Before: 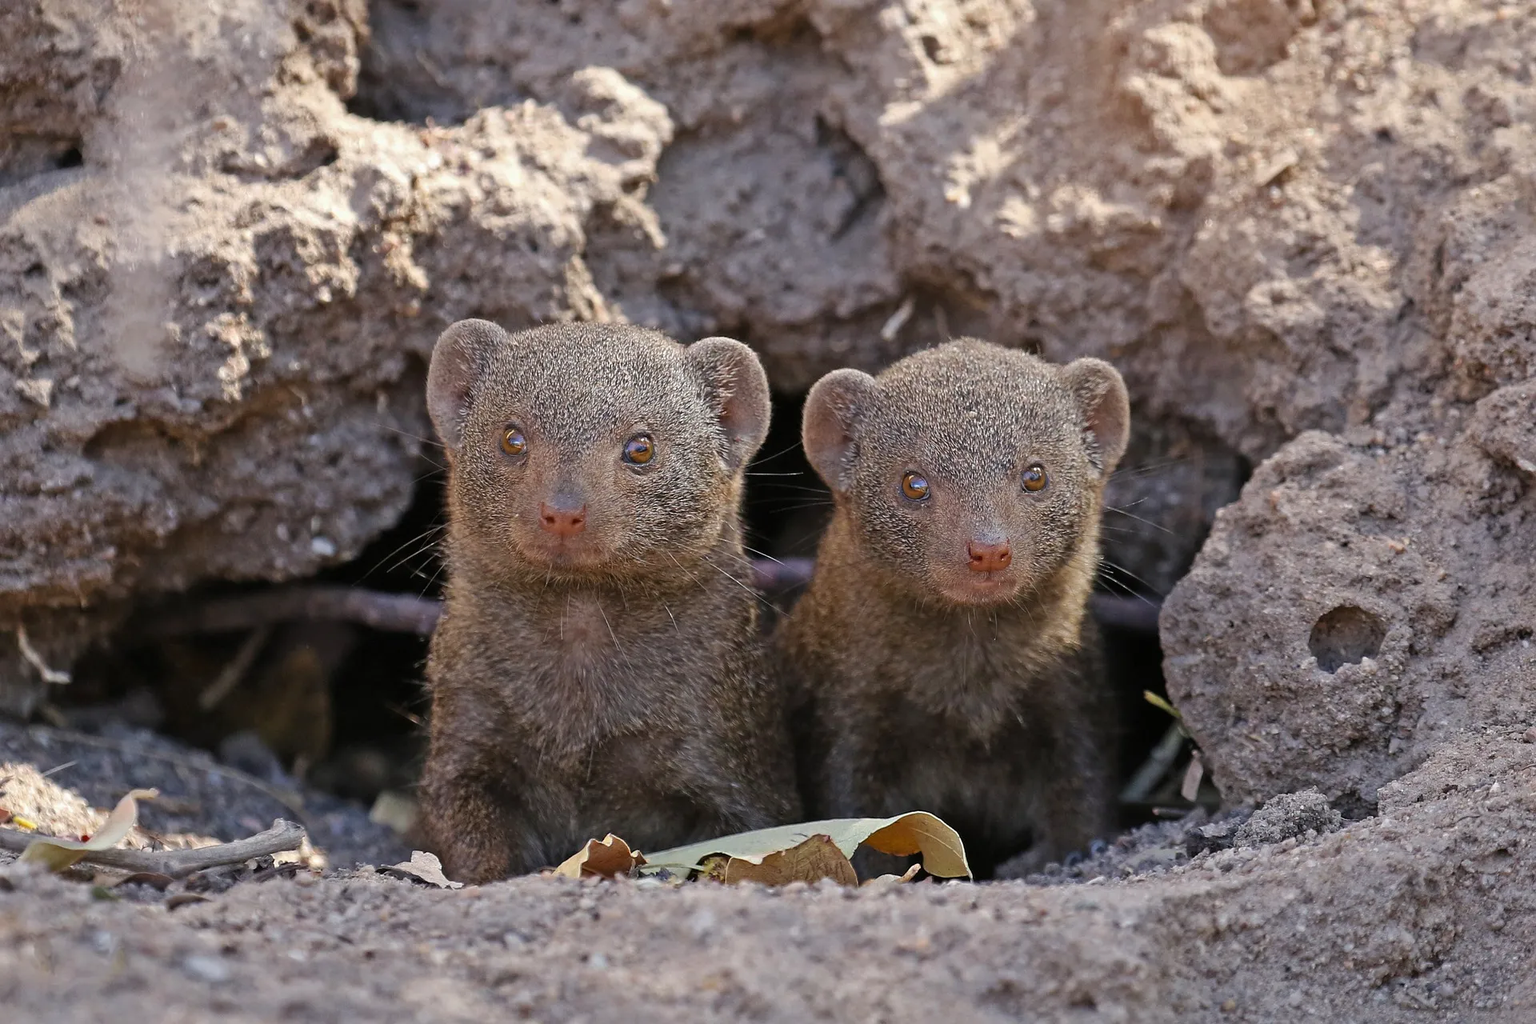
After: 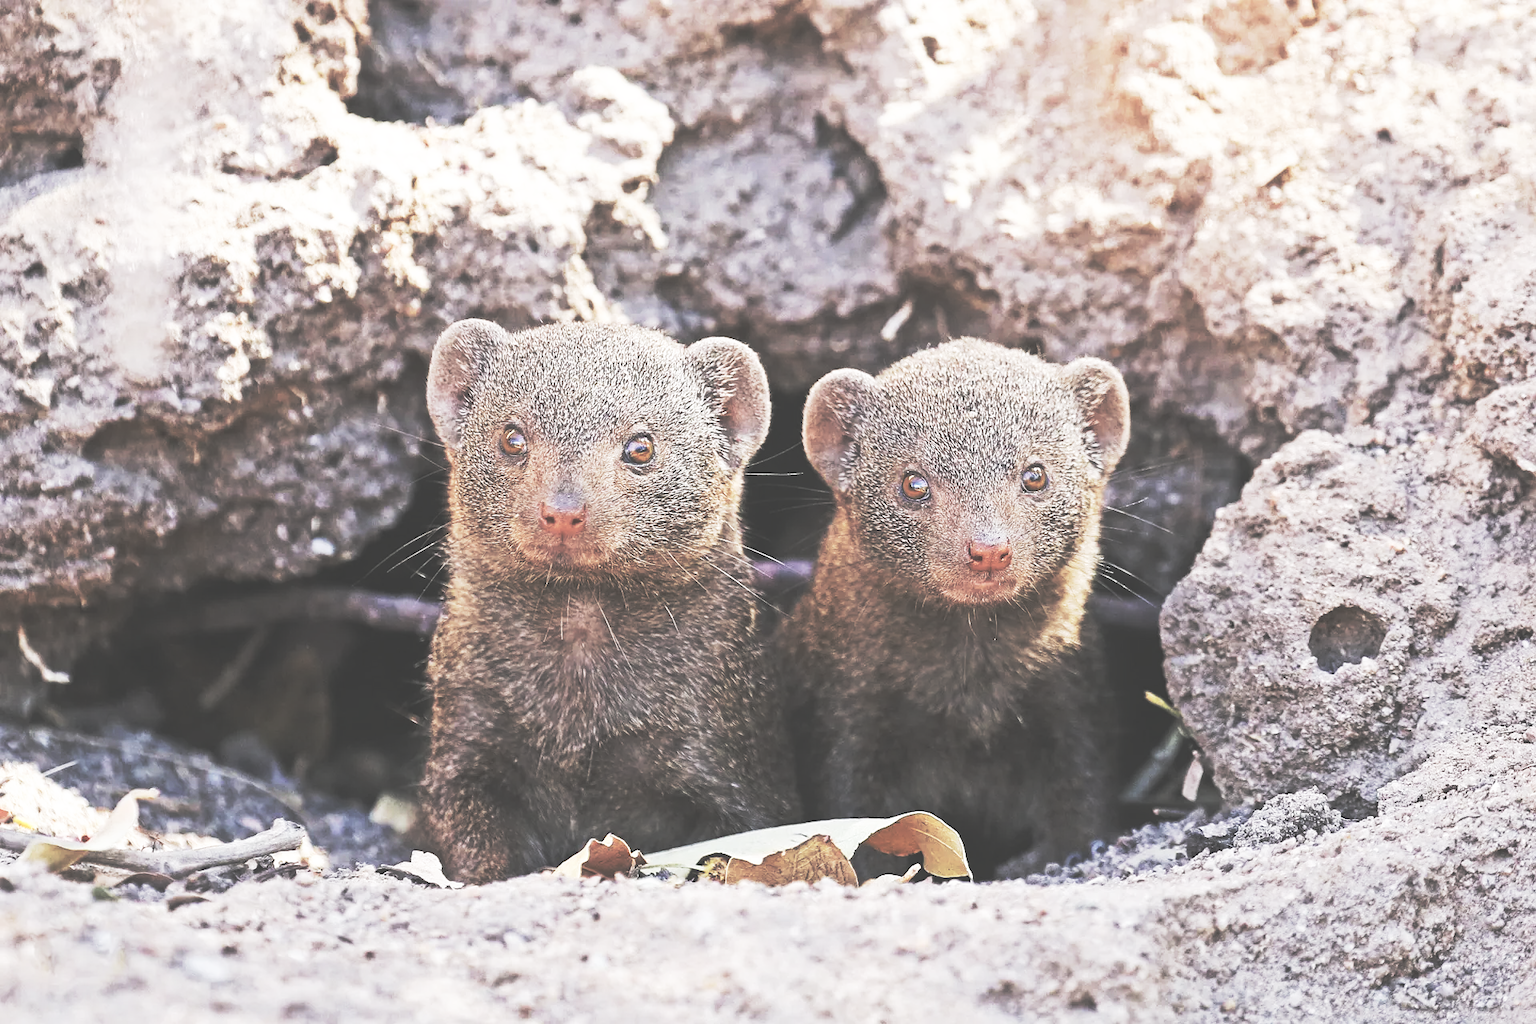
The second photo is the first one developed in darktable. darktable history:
base curve: curves: ch0 [(0, 0.015) (0.085, 0.116) (0.134, 0.298) (0.19, 0.545) (0.296, 0.764) (0.599, 0.982) (1, 1)], preserve colors none
contrast brightness saturation: brightness 0.187, saturation -0.492
contrast equalizer: octaves 7, y [[0.439, 0.44, 0.442, 0.457, 0.493, 0.498], [0.5 ×6], [0.5 ×6], [0 ×6], [0 ×6]], mix 0.595
